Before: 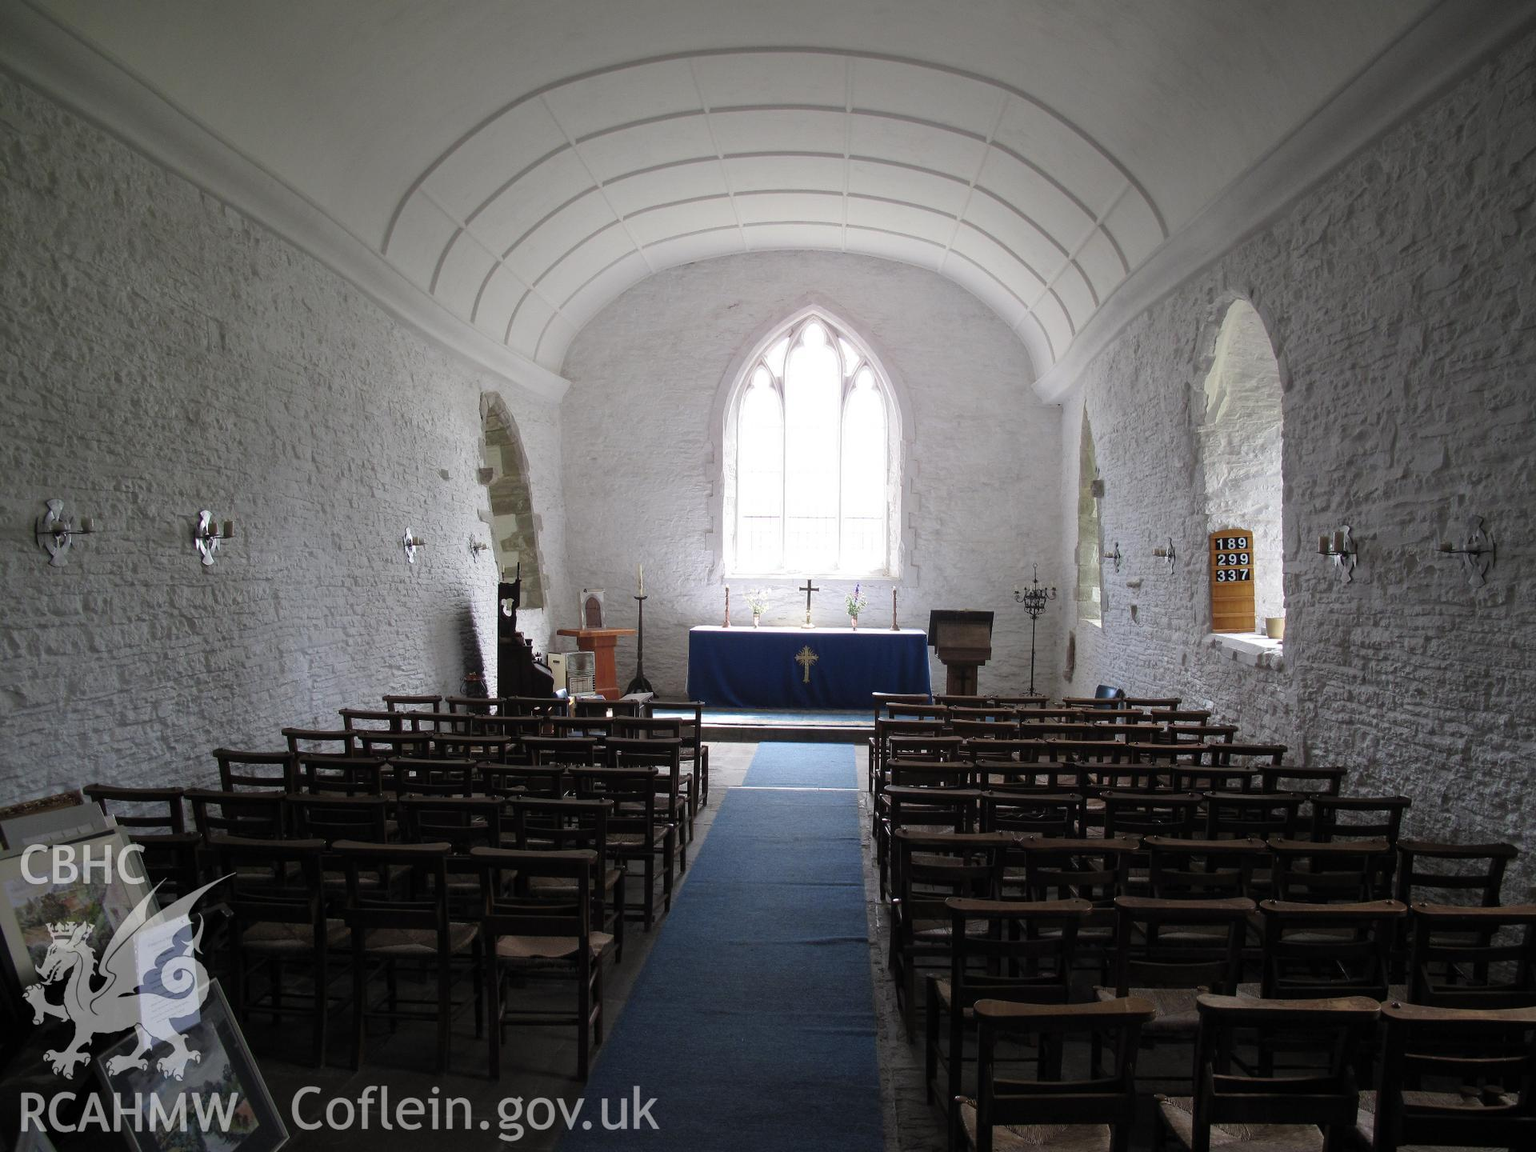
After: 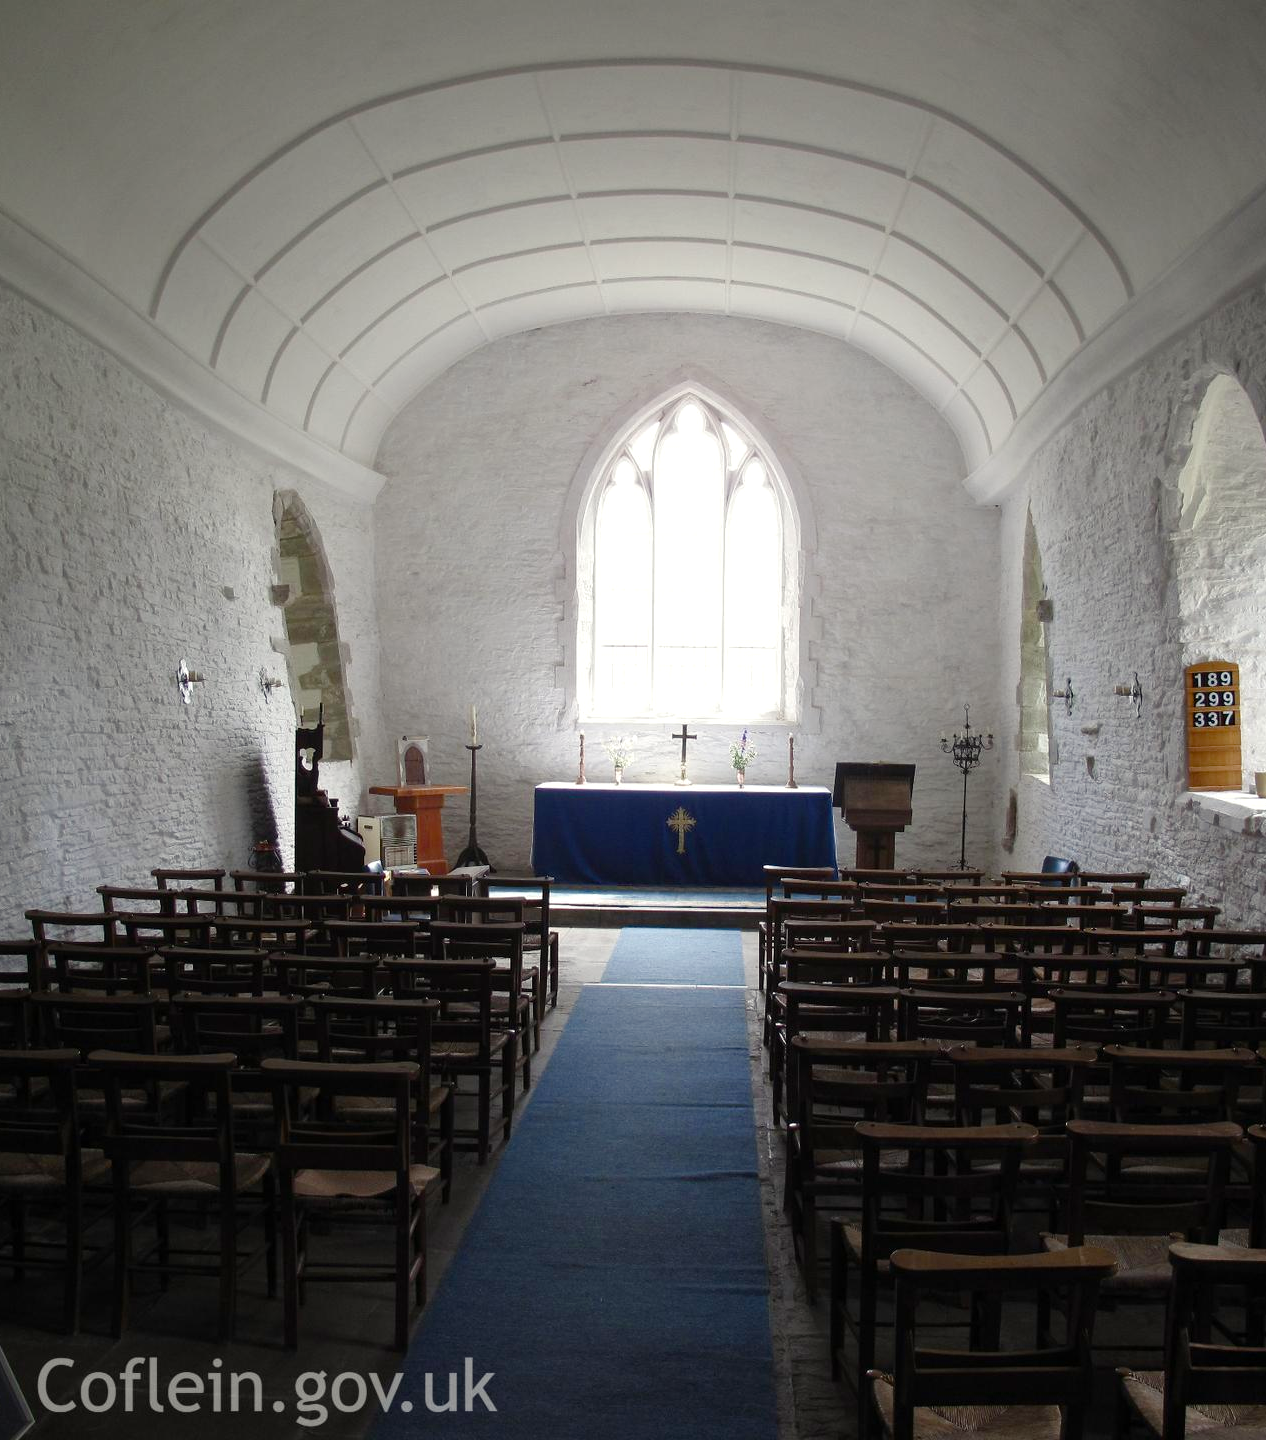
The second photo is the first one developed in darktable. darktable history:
color balance rgb: highlights gain › luminance 7.51%, highlights gain › chroma 1.998%, highlights gain › hue 92.35°, perceptual saturation grading › global saturation 20%, perceptual saturation grading › highlights -50.319%, perceptual saturation grading › shadows 31.188%, global vibrance 9.522%
crop: left 17.068%, right 16.98%
contrast brightness saturation: saturation -0.067
